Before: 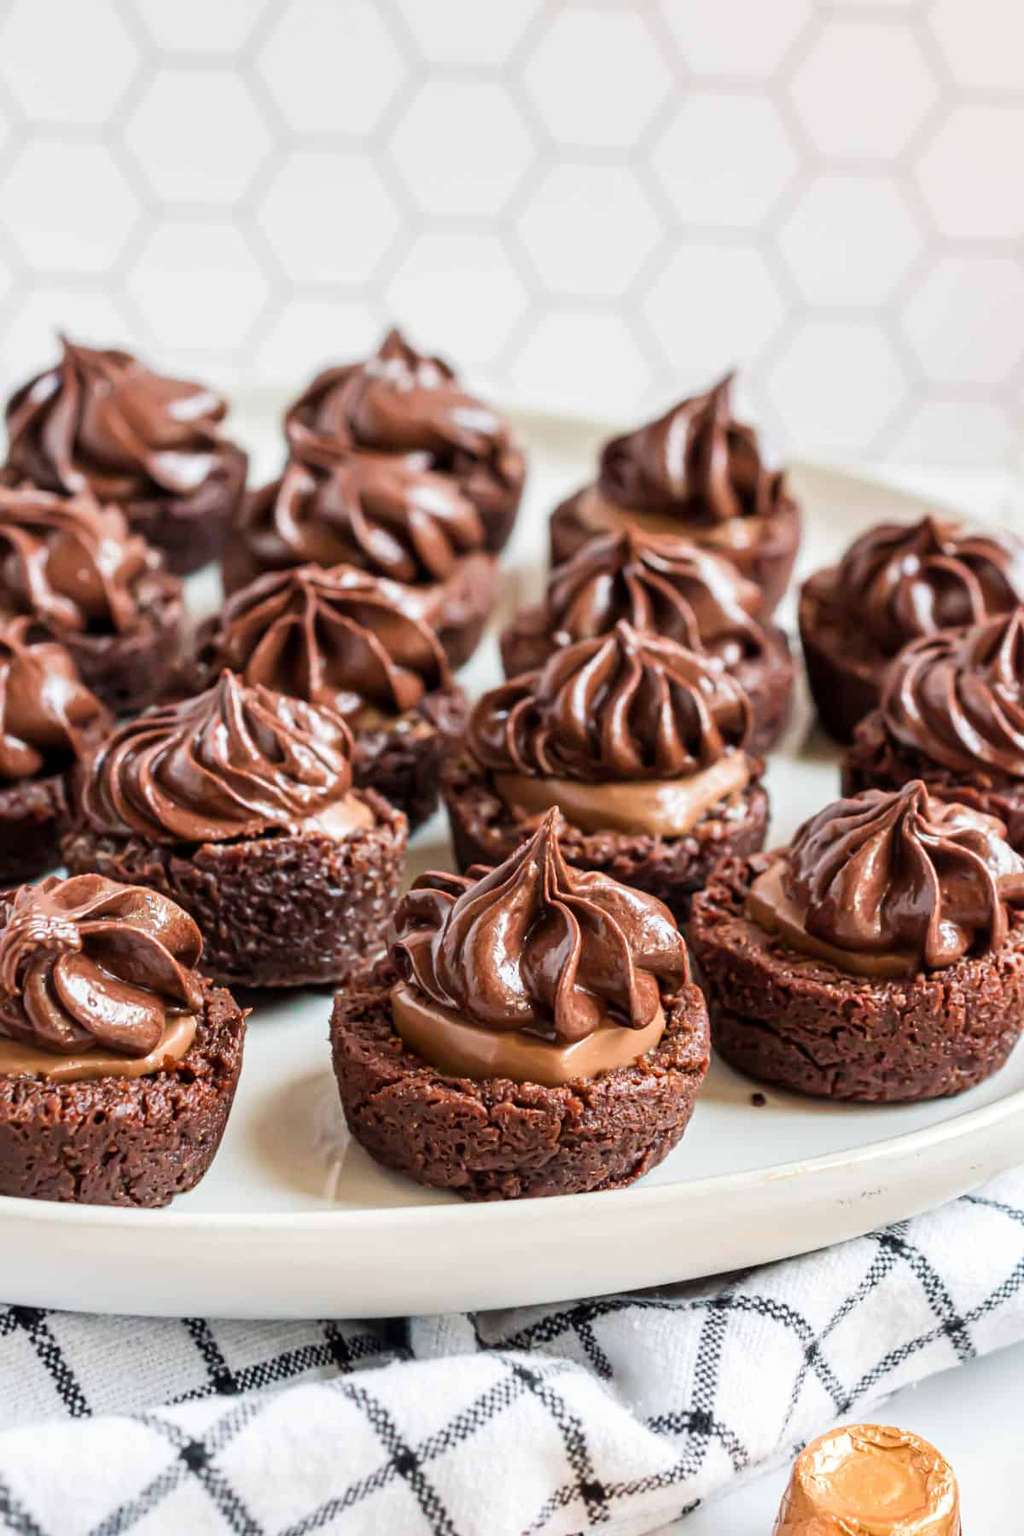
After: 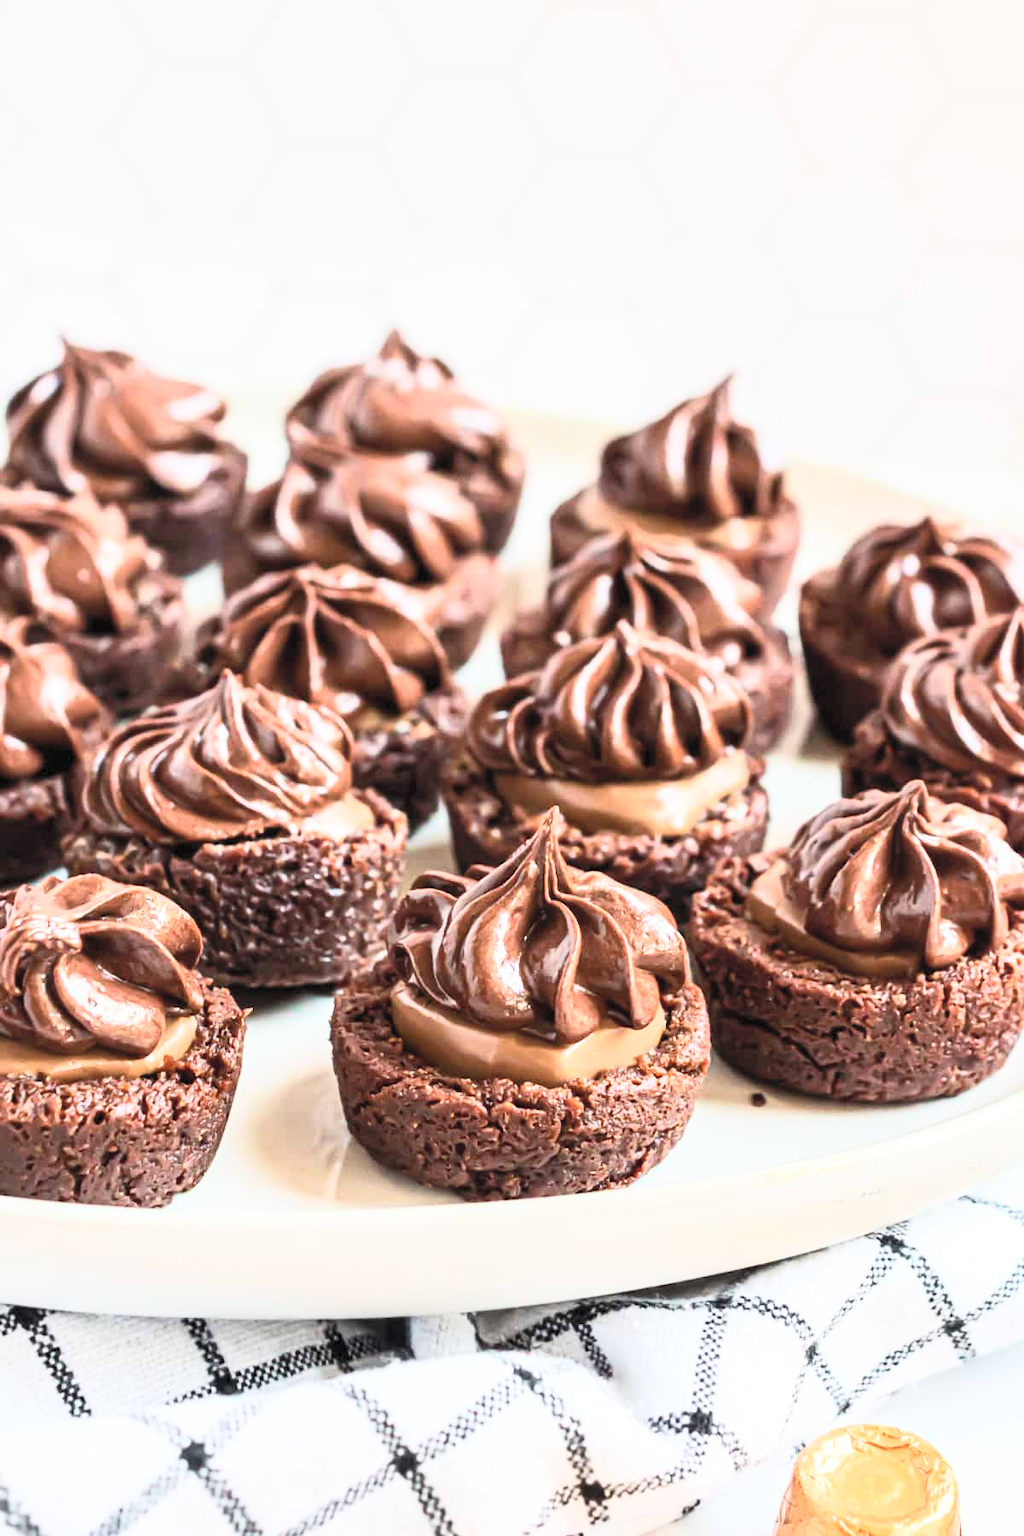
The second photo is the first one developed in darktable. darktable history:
contrast brightness saturation: contrast 0.379, brightness 0.543
